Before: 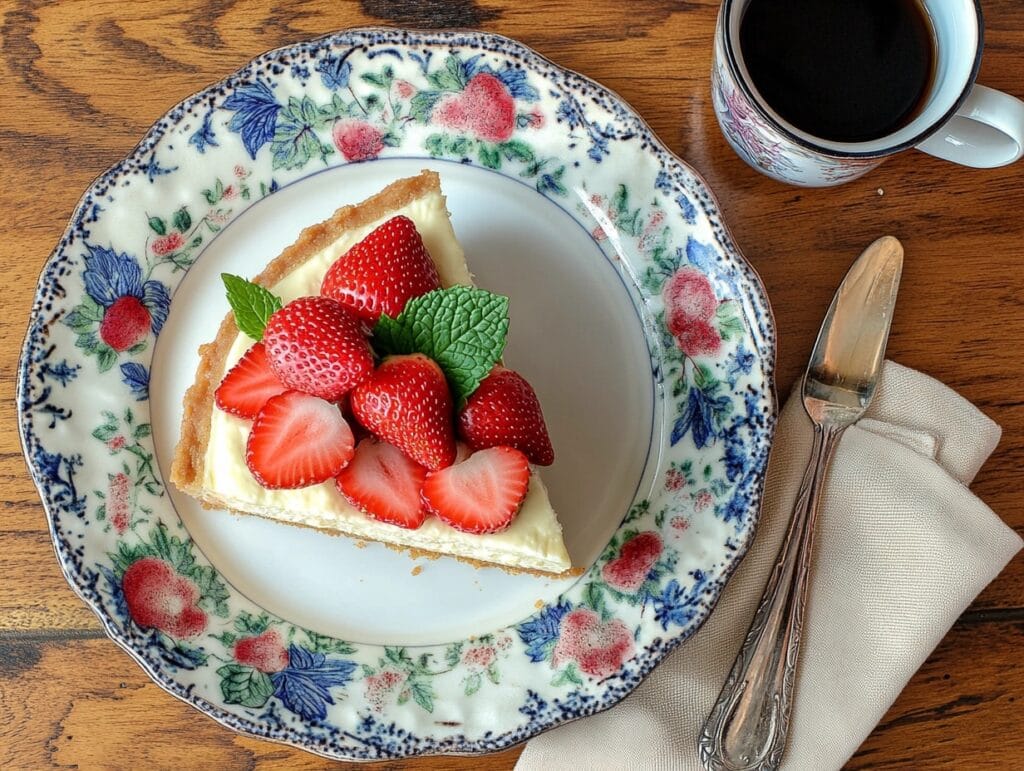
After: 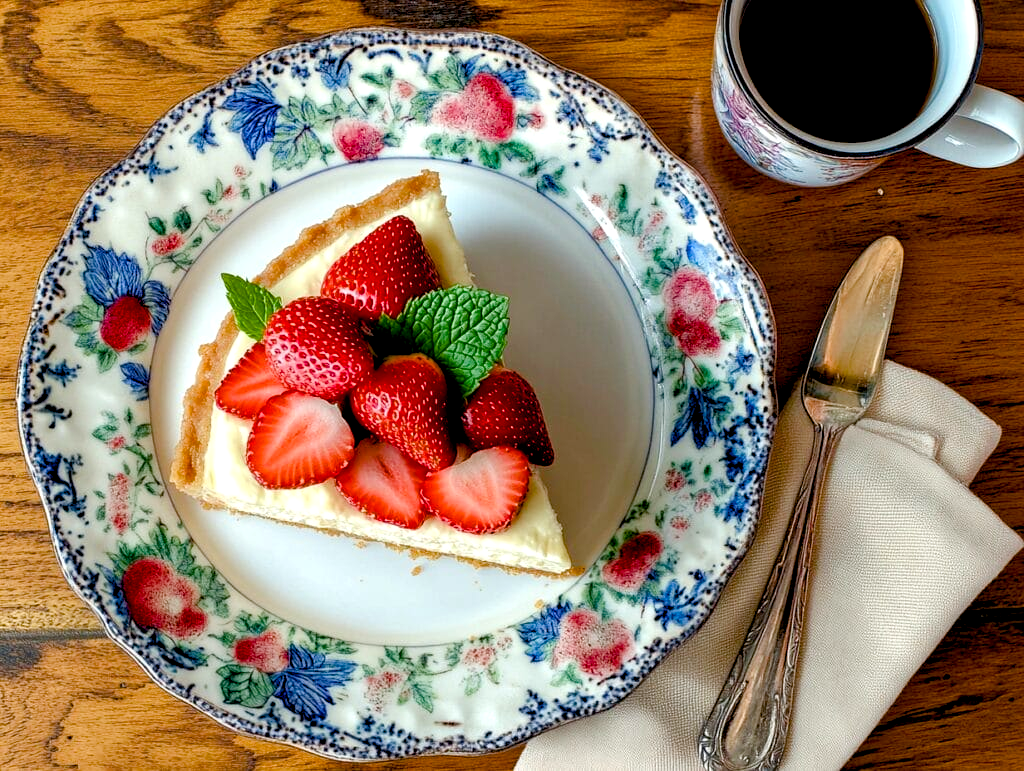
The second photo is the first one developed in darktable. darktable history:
tone equalizer: -8 EV -0.55 EV
color balance rgb: shadows lift › luminance -9.41%, highlights gain › luminance 17.6%, global offset › luminance -1.45%, perceptual saturation grading › highlights -17.77%, perceptual saturation grading › mid-tones 33.1%, perceptual saturation grading › shadows 50.52%, global vibrance 24.22%
